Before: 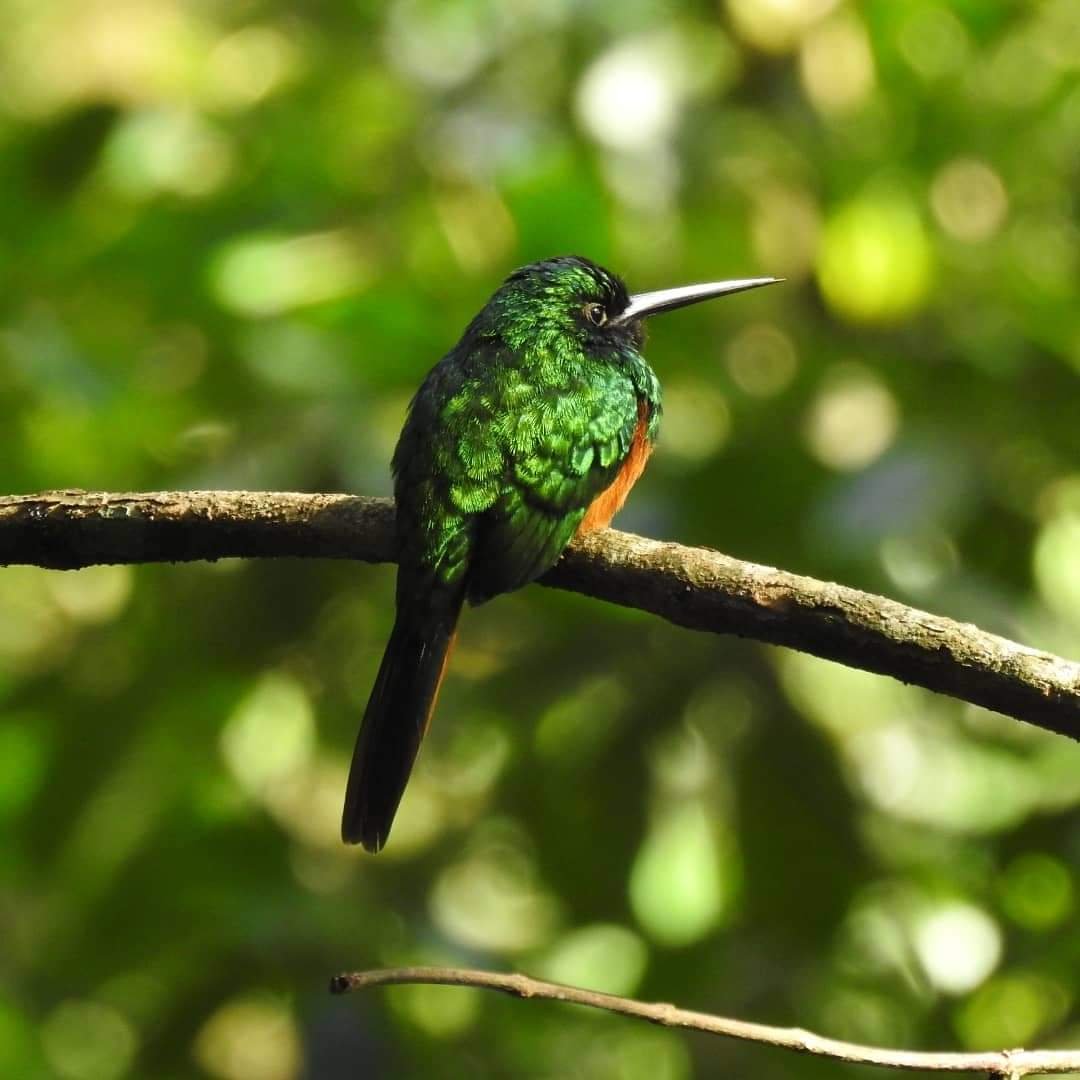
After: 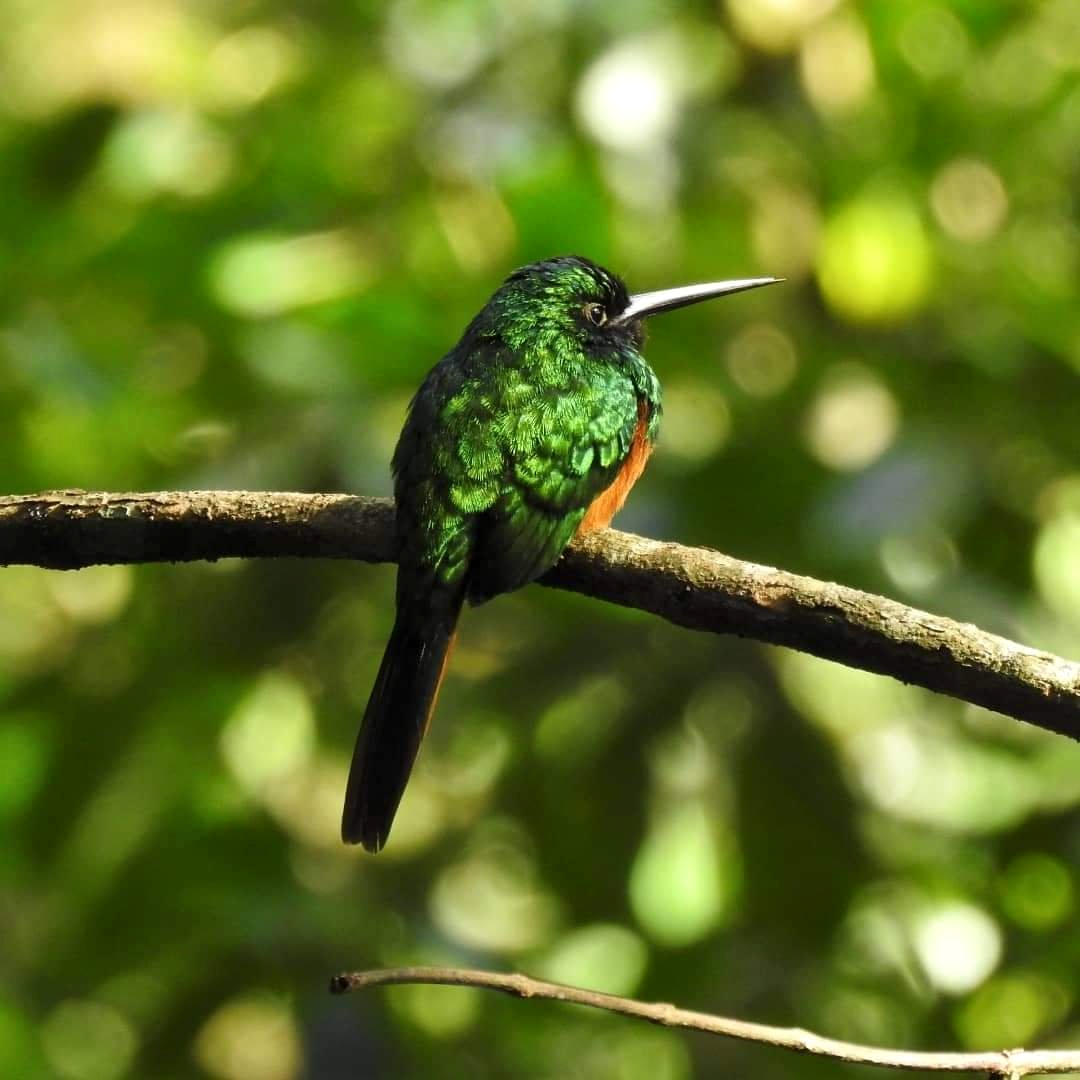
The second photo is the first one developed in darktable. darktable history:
local contrast: mode bilateral grid, contrast 20, coarseness 51, detail 121%, midtone range 0.2
